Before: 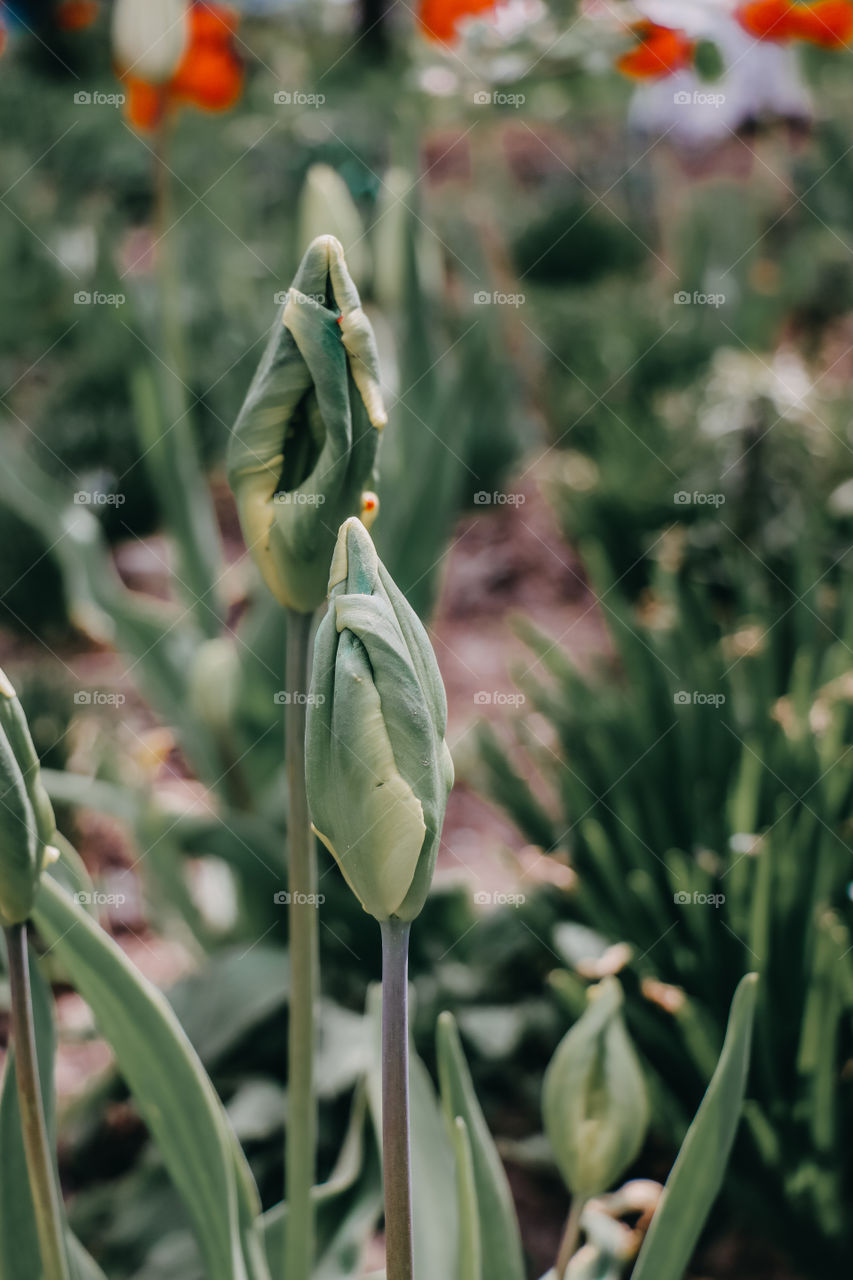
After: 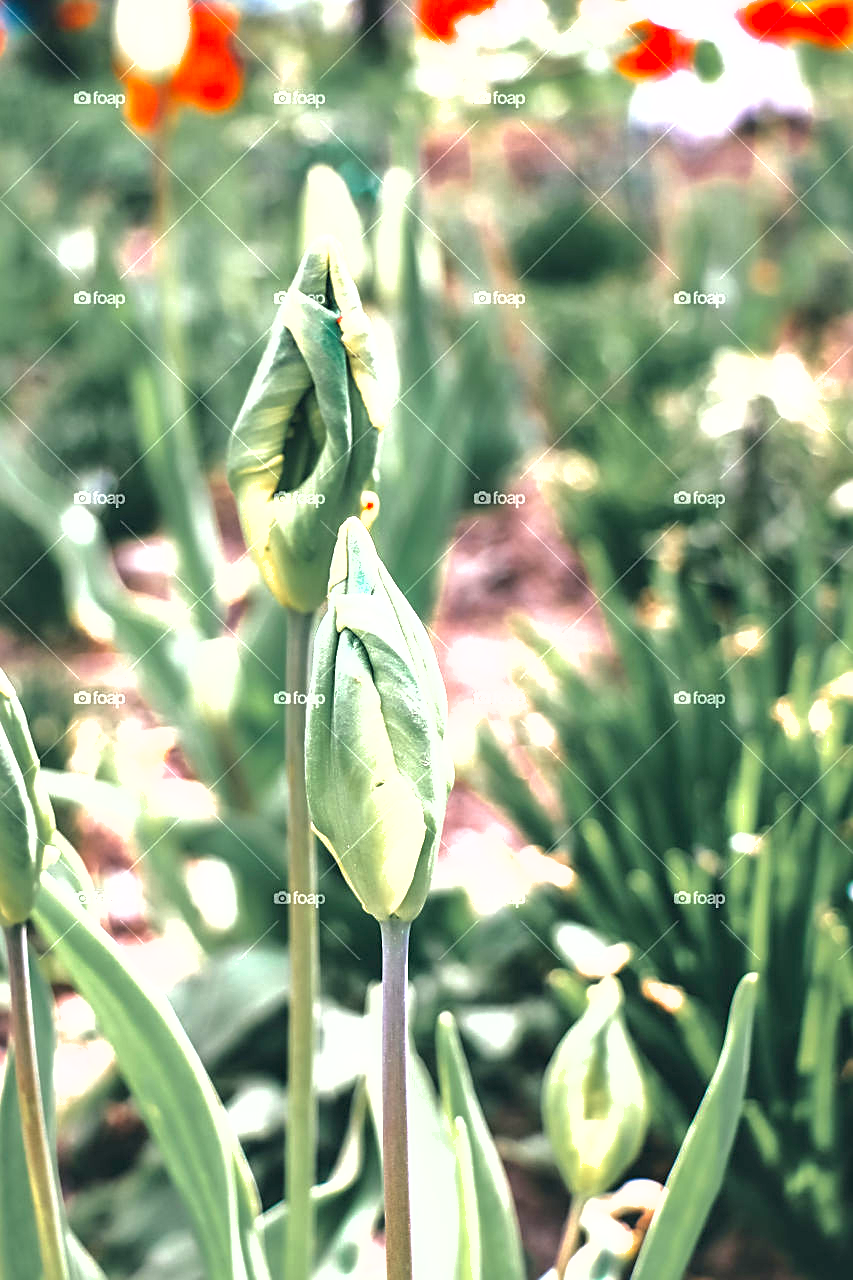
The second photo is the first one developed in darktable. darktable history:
sharpen: on, module defaults
exposure: exposure 1.991 EV, compensate highlight preservation false
shadows and highlights: shadows 29.82
